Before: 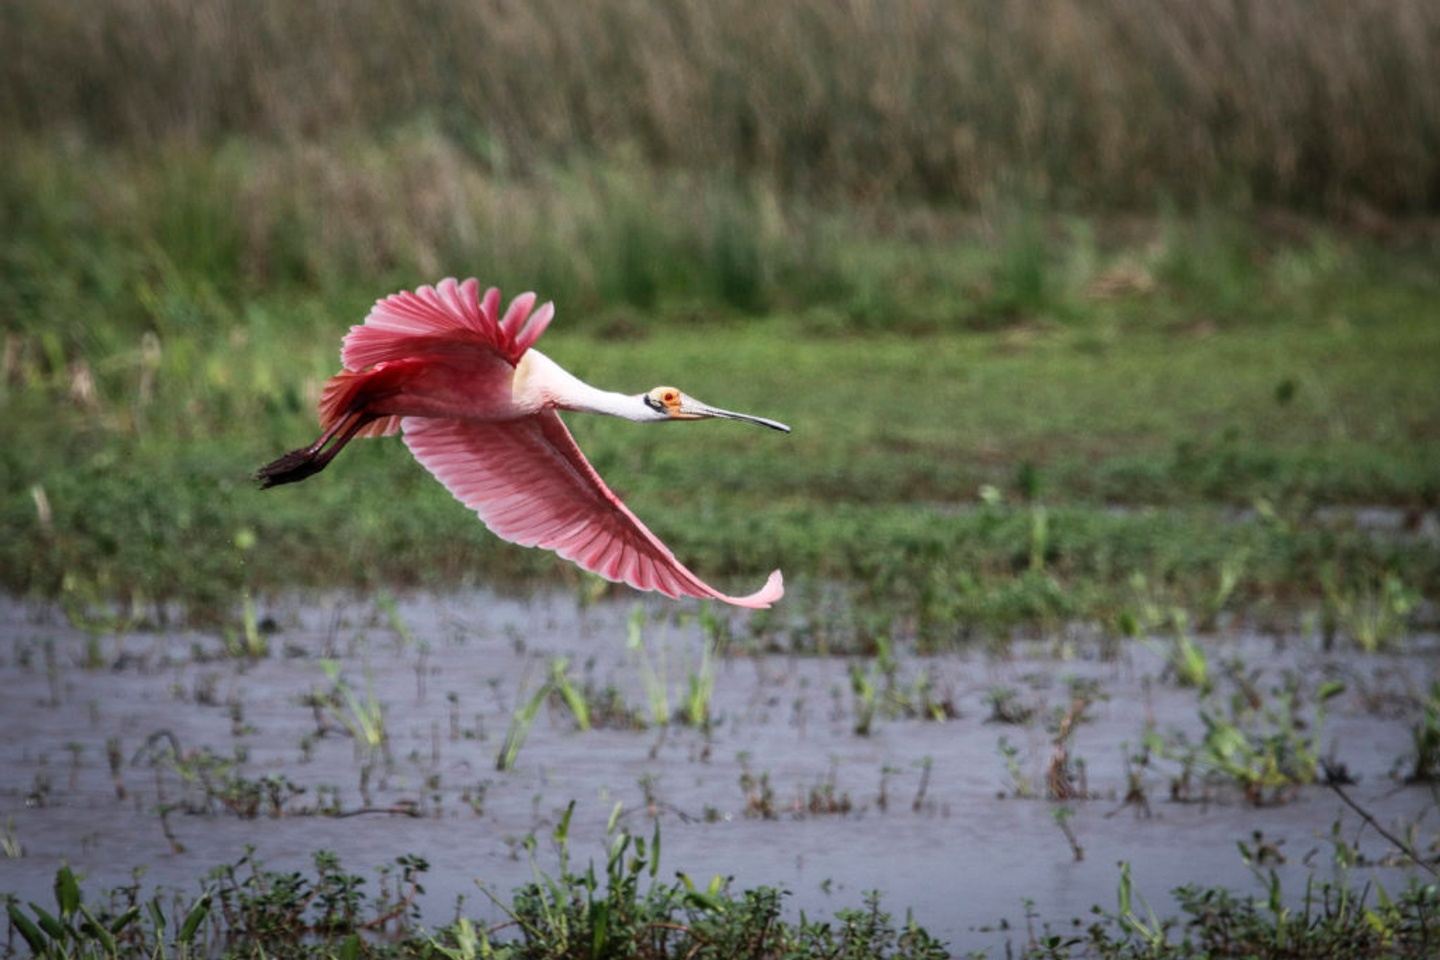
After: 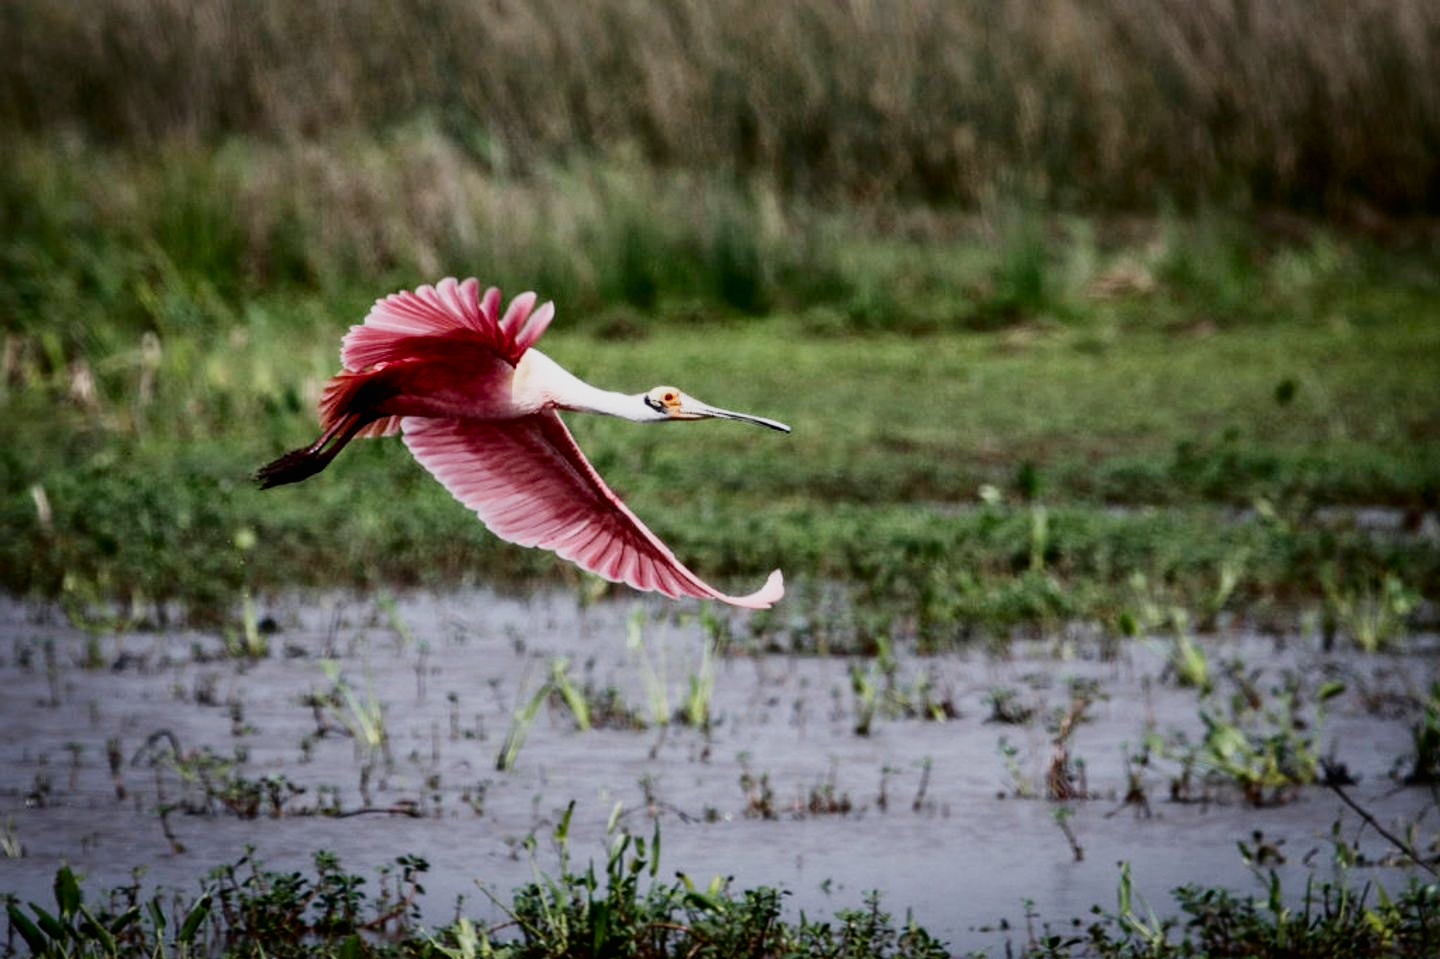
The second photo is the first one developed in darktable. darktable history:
color zones: curves: ch0 [(0.25, 0.5) (0.423, 0.5) (0.443, 0.5) (0.521, 0.756) (0.568, 0.5) (0.576, 0.5) (0.75, 0.5)]; ch1 [(0.25, 0.5) (0.423, 0.5) (0.443, 0.5) (0.539, 0.873) (0.624, 0.565) (0.631, 0.5) (0.75, 0.5)]
exposure: black level correction 0.001, compensate exposure bias true, compensate highlight preservation false
filmic rgb: black relative exposure -7.65 EV, white relative exposure 4.56 EV, threshold 3.01 EV, hardness 3.61, contrast 1.05, preserve chrominance no, color science v4 (2020), type of noise poissonian, enable highlight reconstruction true
crop: bottom 0.057%
tone curve: curves: ch0 [(0, 0) (0.003, 0.008) (0.011, 0.008) (0.025, 0.011) (0.044, 0.017) (0.069, 0.029) (0.1, 0.045) (0.136, 0.067) (0.177, 0.103) (0.224, 0.151) (0.277, 0.21) (0.335, 0.285) (0.399, 0.37) (0.468, 0.462) (0.543, 0.568) (0.623, 0.679) (0.709, 0.79) (0.801, 0.876) (0.898, 0.936) (1, 1)], color space Lab, independent channels, preserve colors none
